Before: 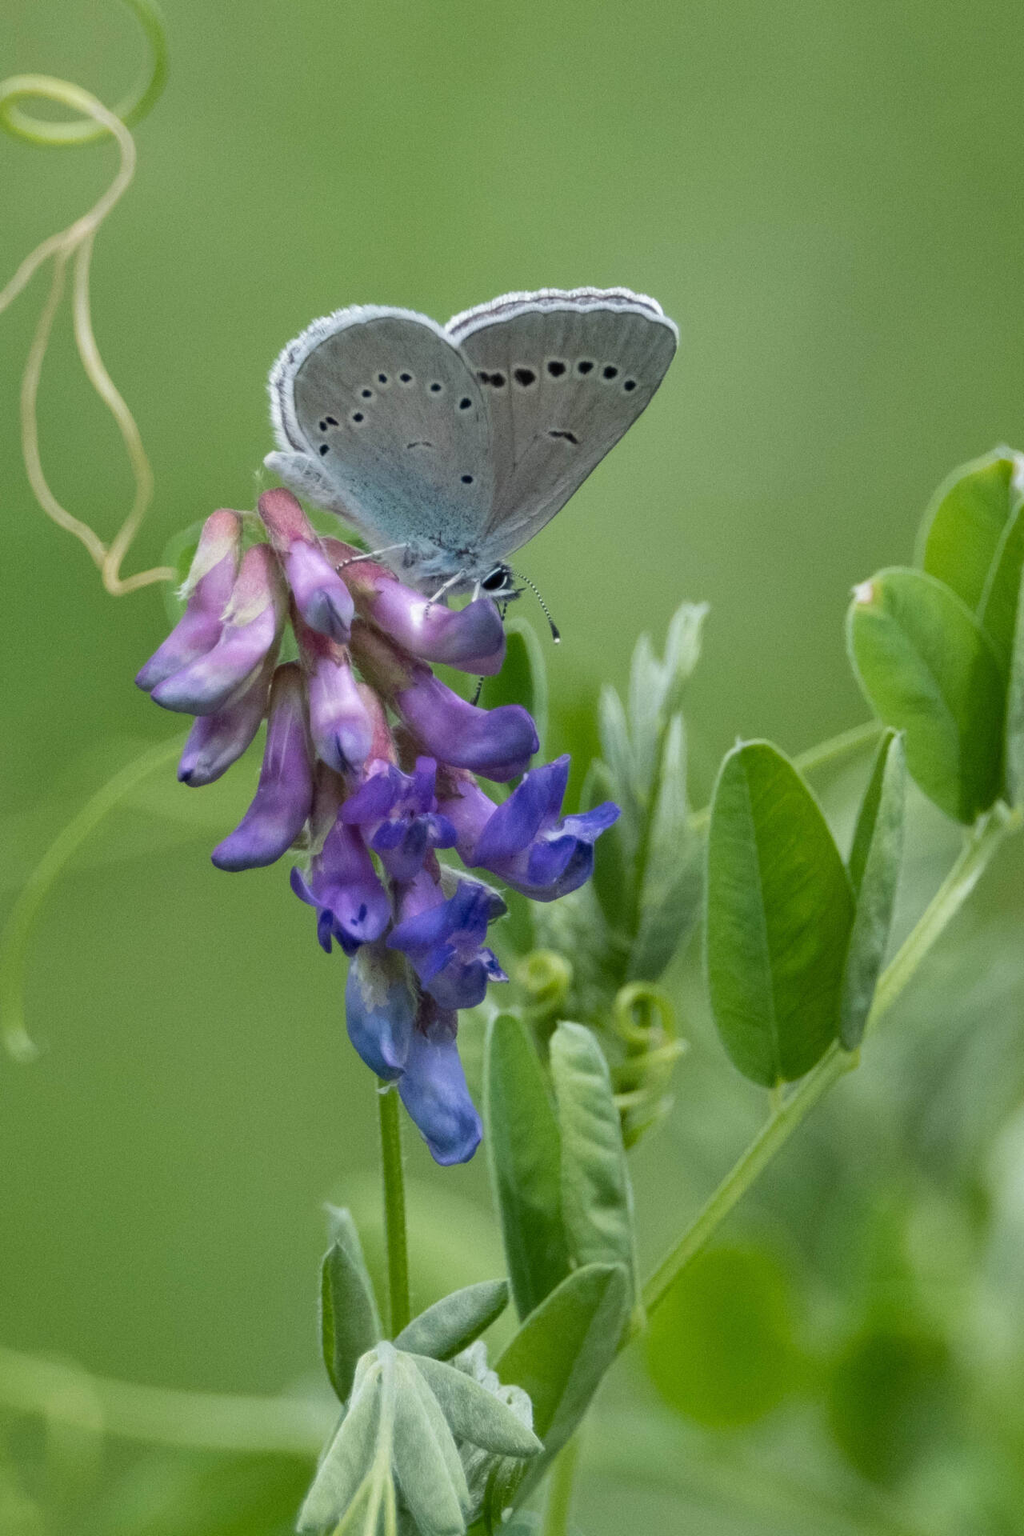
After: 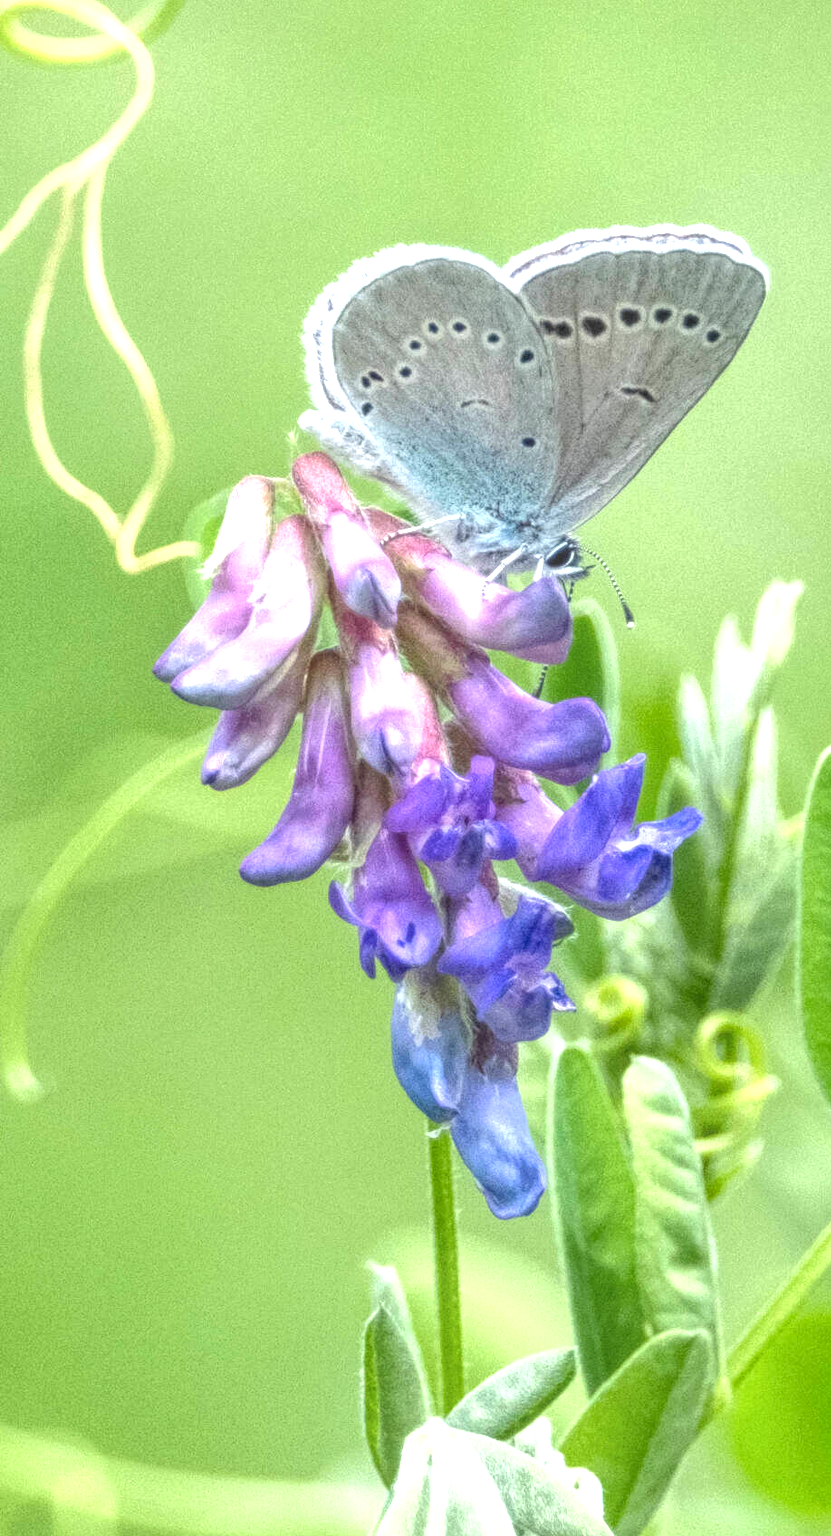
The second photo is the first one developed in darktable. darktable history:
exposure: black level correction 0, exposure 1.4 EV, compensate highlight preservation false
local contrast: highlights 66%, shadows 33%, detail 166%, midtone range 0.2
crop: top 5.803%, right 27.864%, bottom 5.804%
